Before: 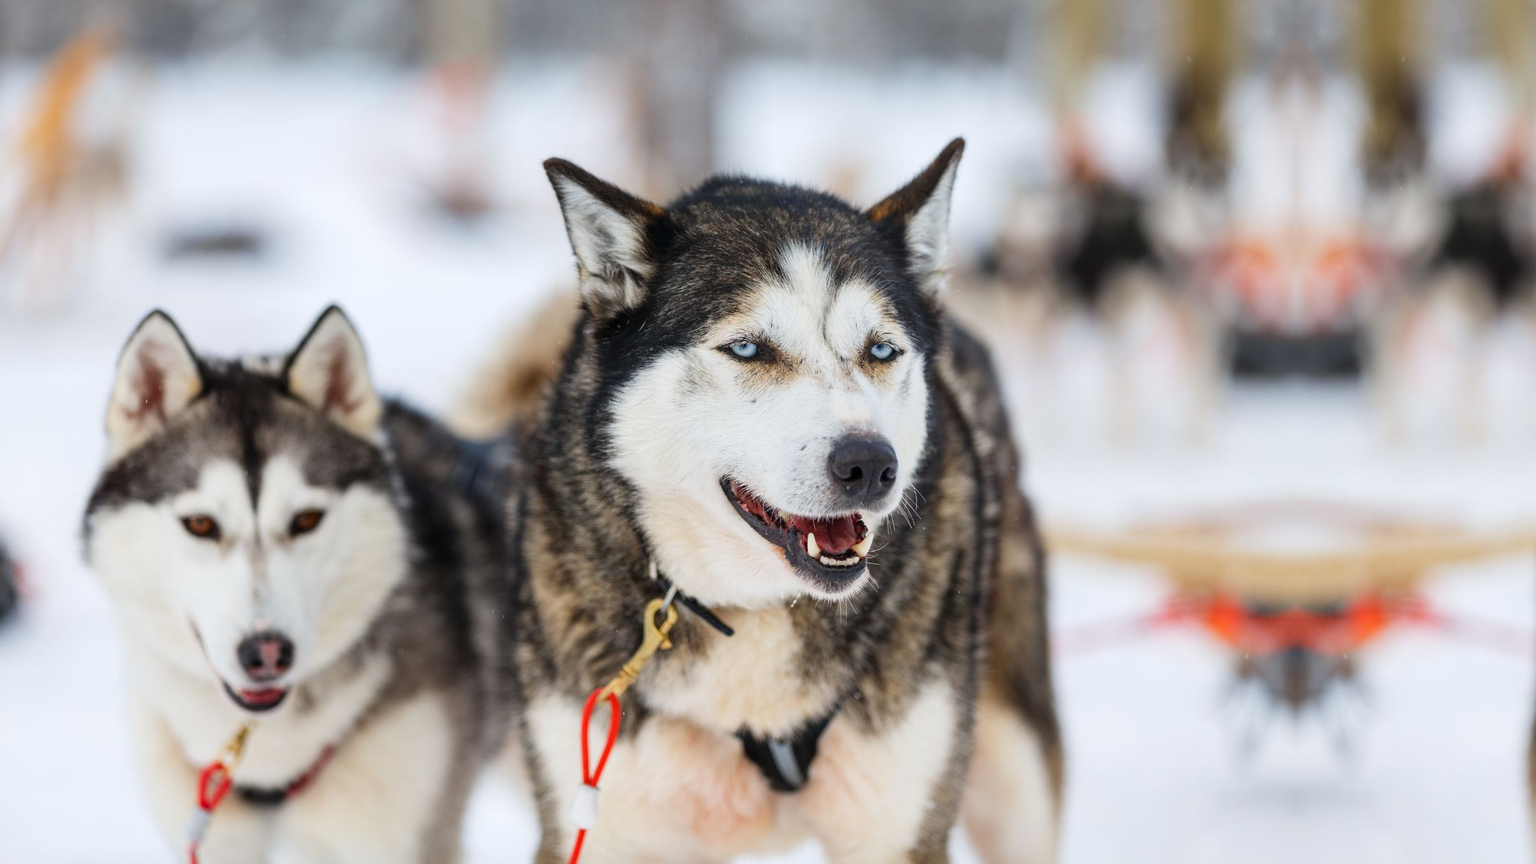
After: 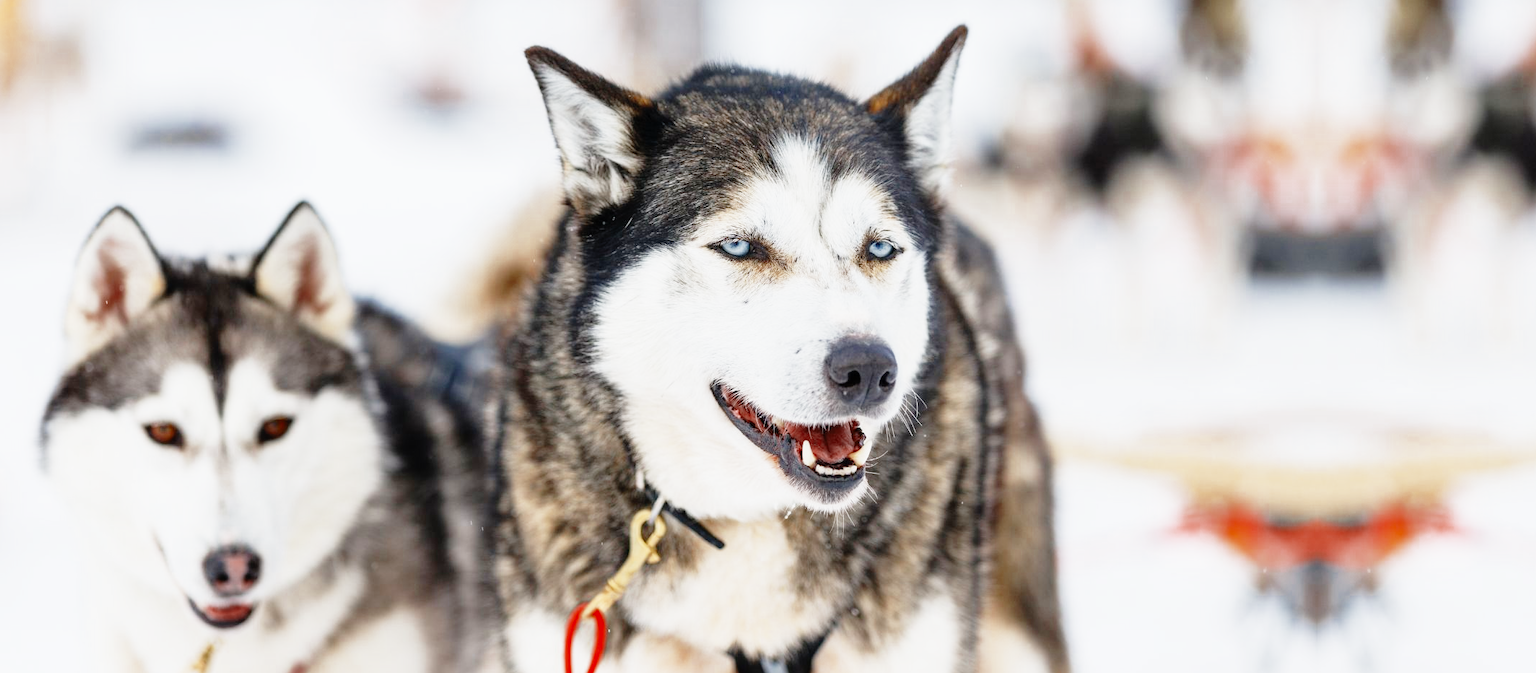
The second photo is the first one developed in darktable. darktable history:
tone equalizer: -8 EV 0.25 EV, -7 EV 0.417 EV, -6 EV 0.417 EV, -5 EV 0.25 EV, -3 EV -0.25 EV, -2 EV -0.417 EV, -1 EV -0.417 EV, +0 EV -0.25 EV, edges refinement/feathering 500, mask exposure compensation -1.57 EV, preserve details guided filter
base curve: curves: ch0 [(0, 0) (0.012, 0.01) (0.073, 0.168) (0.31, 0.711) (0.645, 0.957) (1, 1)], preserve colors none
color zones: curves: ch0 [(0, 0.5) (0.125, 0.4) (0.25, 0.5) (0.375, 0.4) (0.5, 0.4) (0.625, 0.35) (0.75, 0.35) (0.875, 0.5)]; ch1 [(0, 0.35) (0.125, 0.45) (0.25, 0.35) (0.375, 0.35) (0.5, 0.35) (0.625, 0.35) (0.75, 0.45) (0.875, 0.35)]; ch2 [(0, 0.6) (0.125, 0.5) (0.25, 0.5) (0.375, 0.6) (0.5, 0.6) (0.625, 0.5) (0.75, 0.5) (0.875, 0.5)]
crop and rotate: left 2.991%, top 13.302%, right 1.981%, bottom 12.636%
